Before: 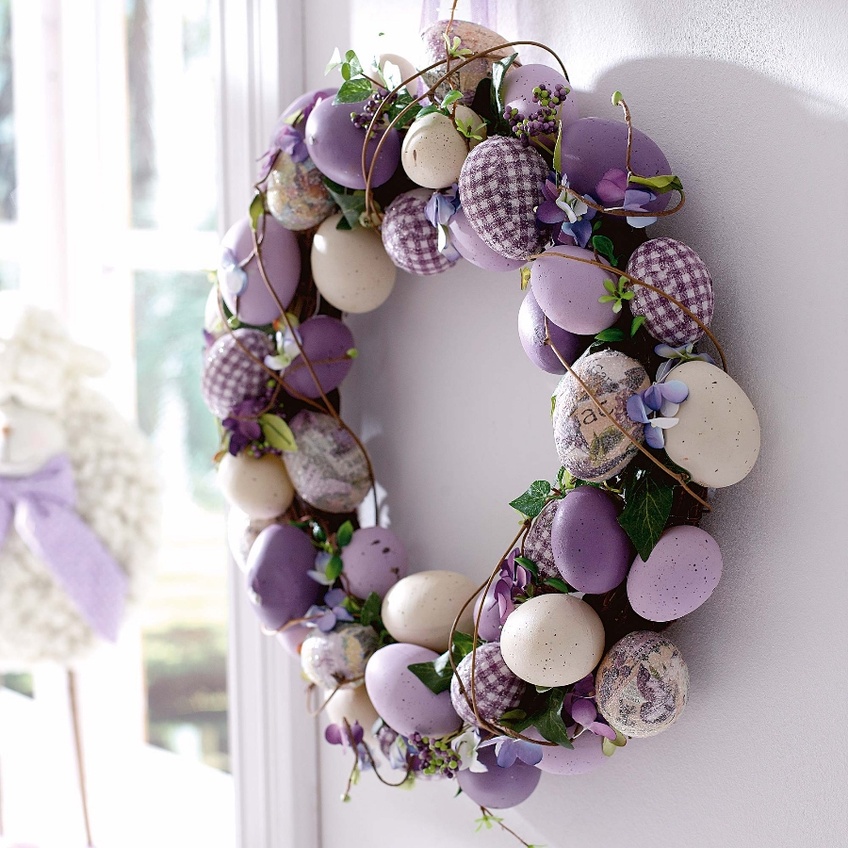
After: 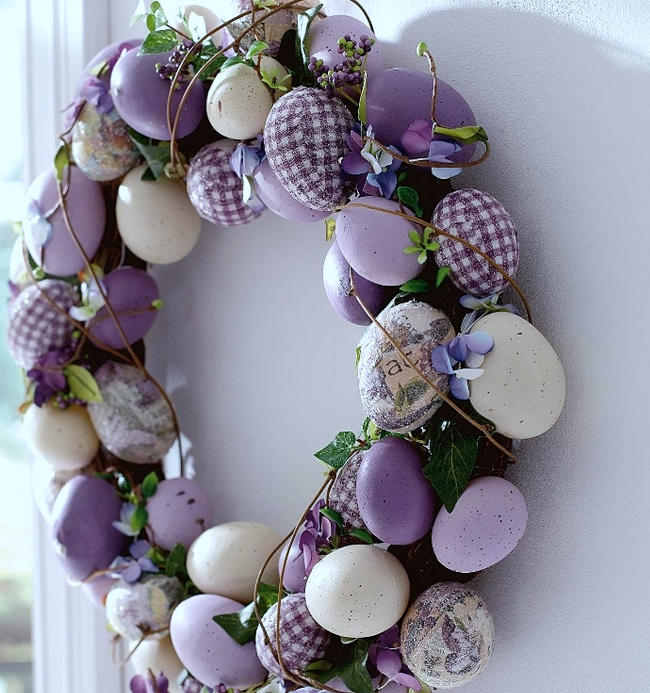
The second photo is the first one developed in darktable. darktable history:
white balance: red 0.925, blue 1.046
crop: left 23.095%, top 5.827%, bottom 11.854%
